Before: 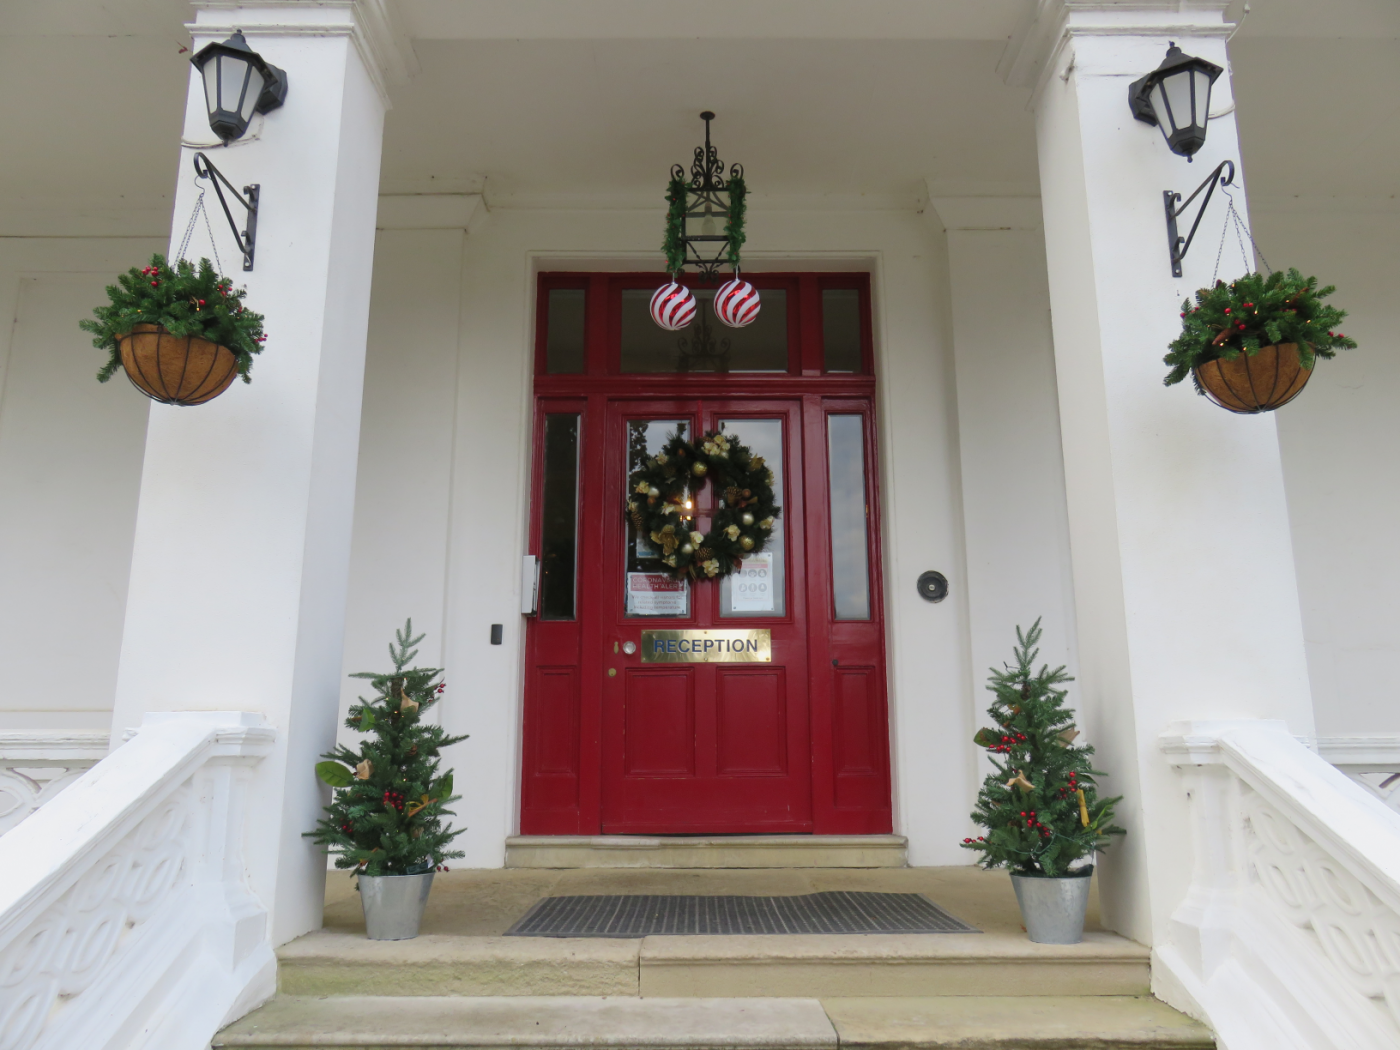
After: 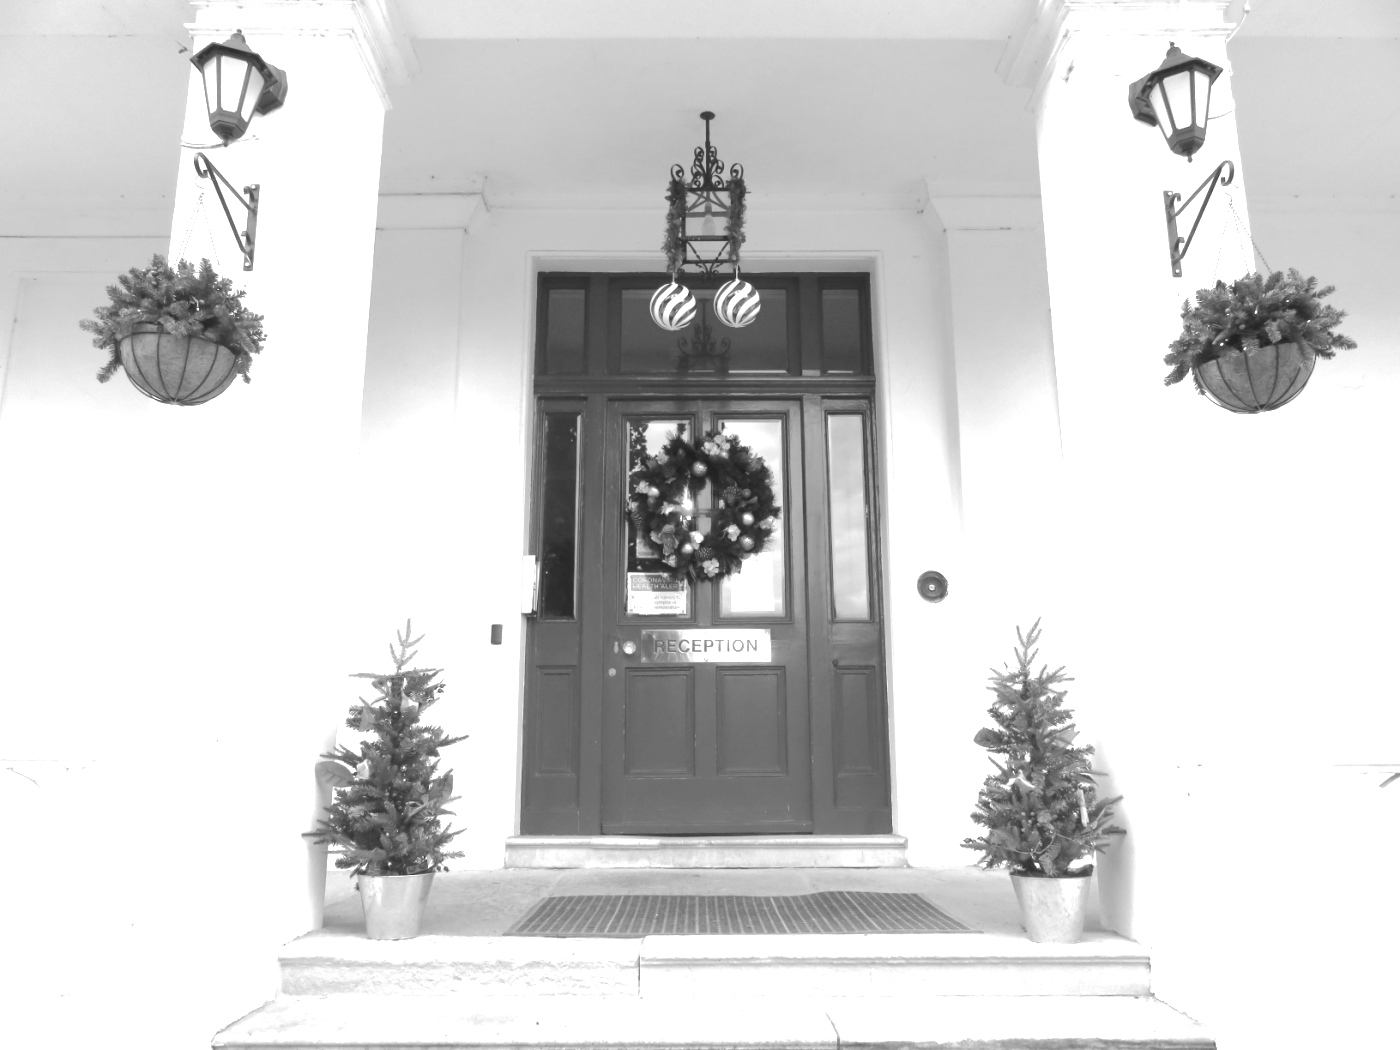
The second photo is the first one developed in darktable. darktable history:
base curve: curves: ch0 [(0, 0) (0.235, 0.266) (0.503, 0.496) (0.786, 0.72) (1, 1)]
monochrome: a -6.99, b 35.61, size 1.4
exposure: black level correction 0.001, exposure 1.719 EV, compensate exposure bias true, compensate highlight preservation false
color balance: lift [1.004, 1.002, 1.002, 0.998], gamma [1, 1.007, 1.002, 0.993], gain [1, 0.977, 1.013, 1.023], contrast -3.64%
